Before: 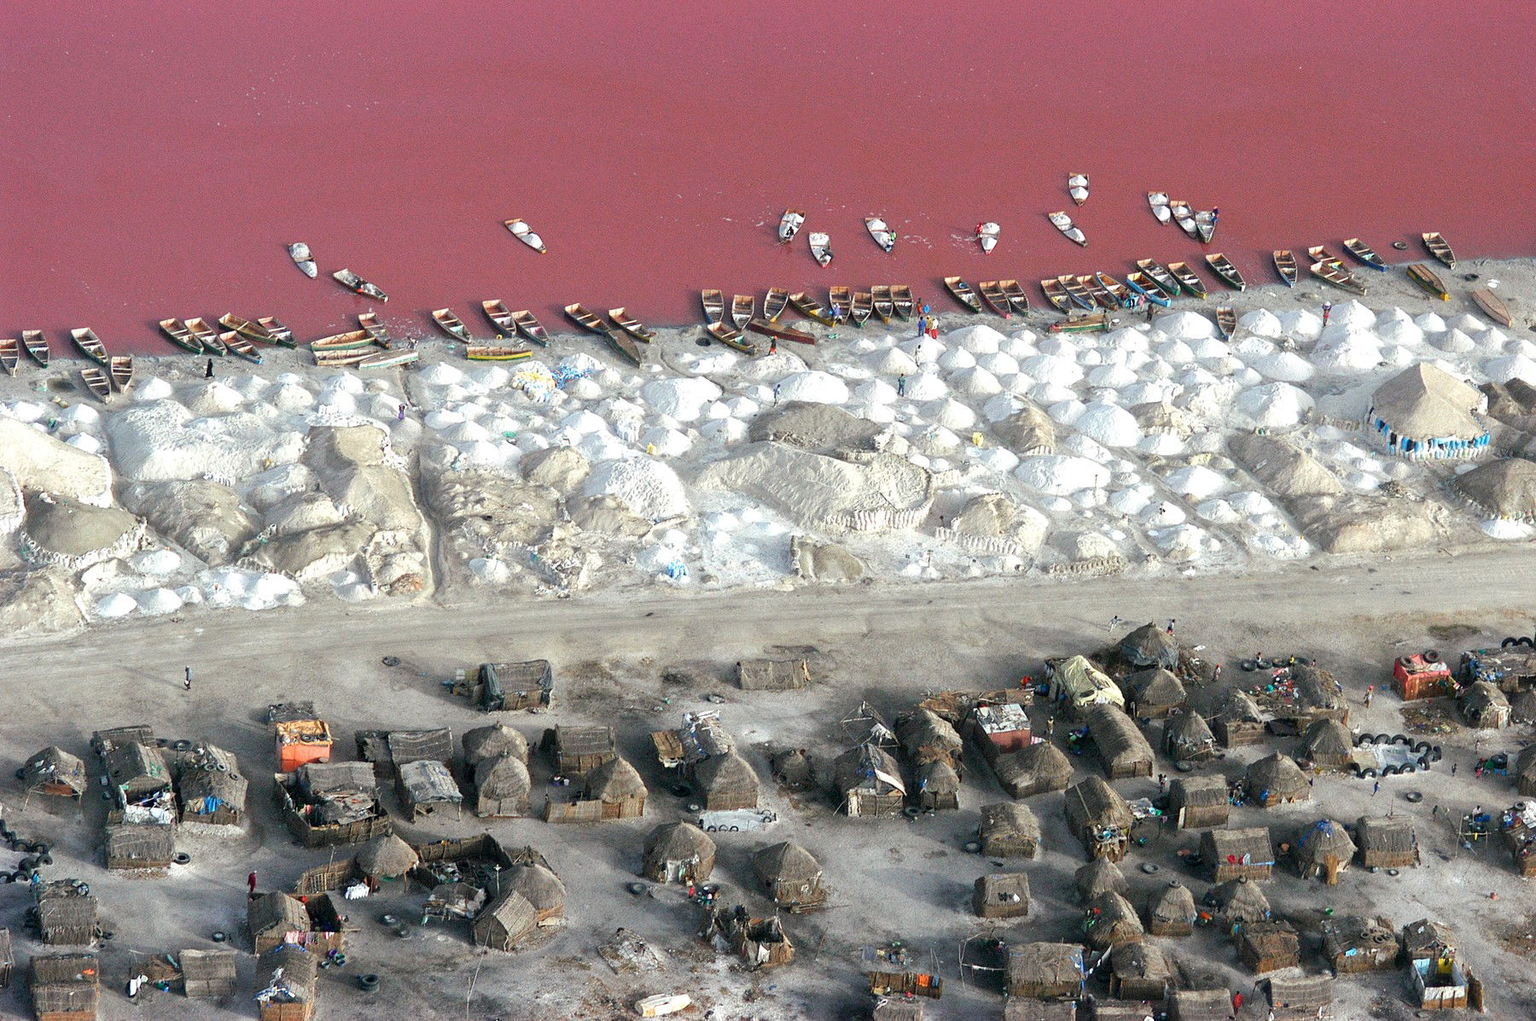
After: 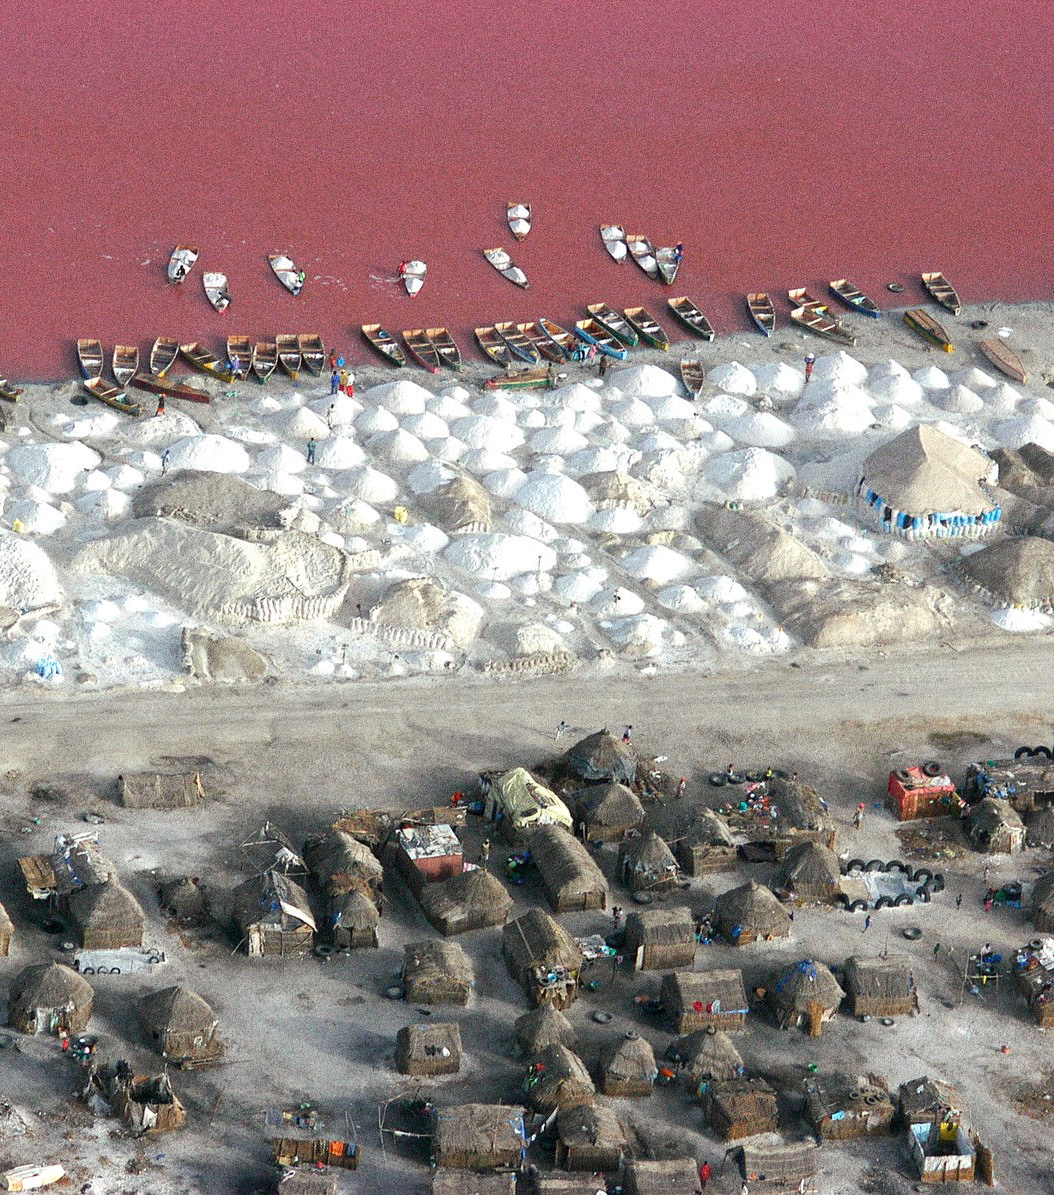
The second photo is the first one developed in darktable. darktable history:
grain: coarseness 0.09 ISO, strength 40%
tone equalizer: on, module defaults
crop: left 41.402%
base curve: exposure shift 0, preserve colors none
